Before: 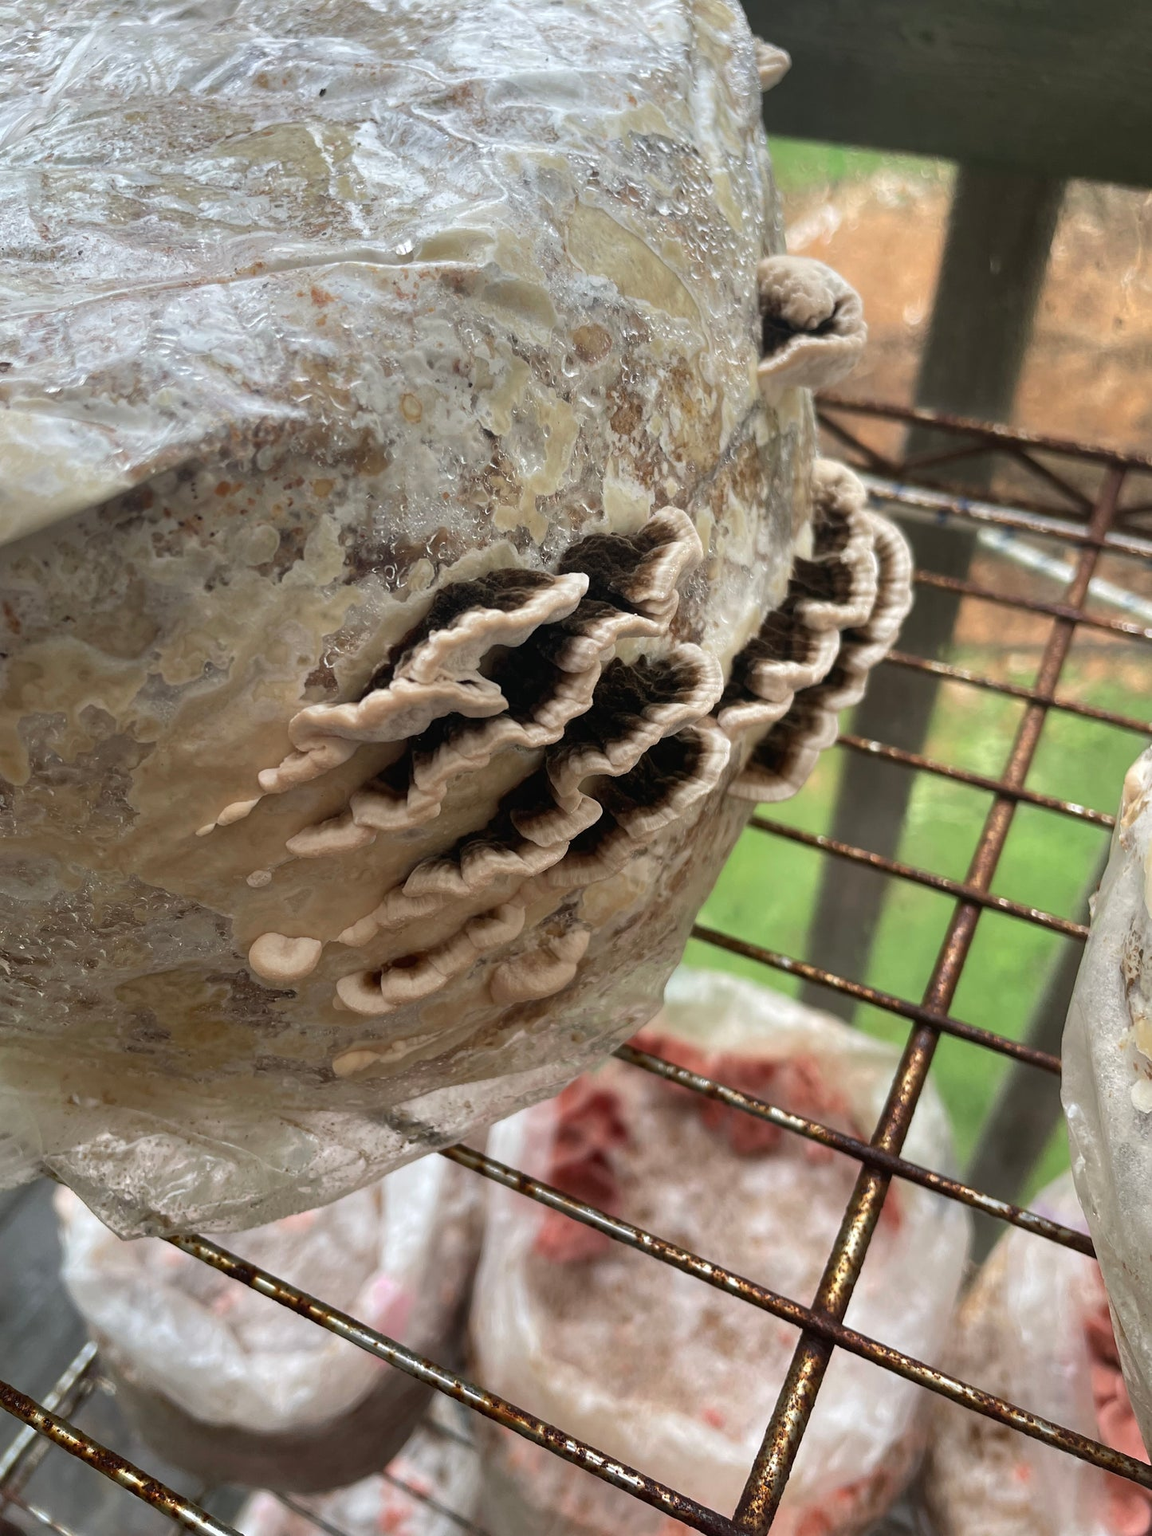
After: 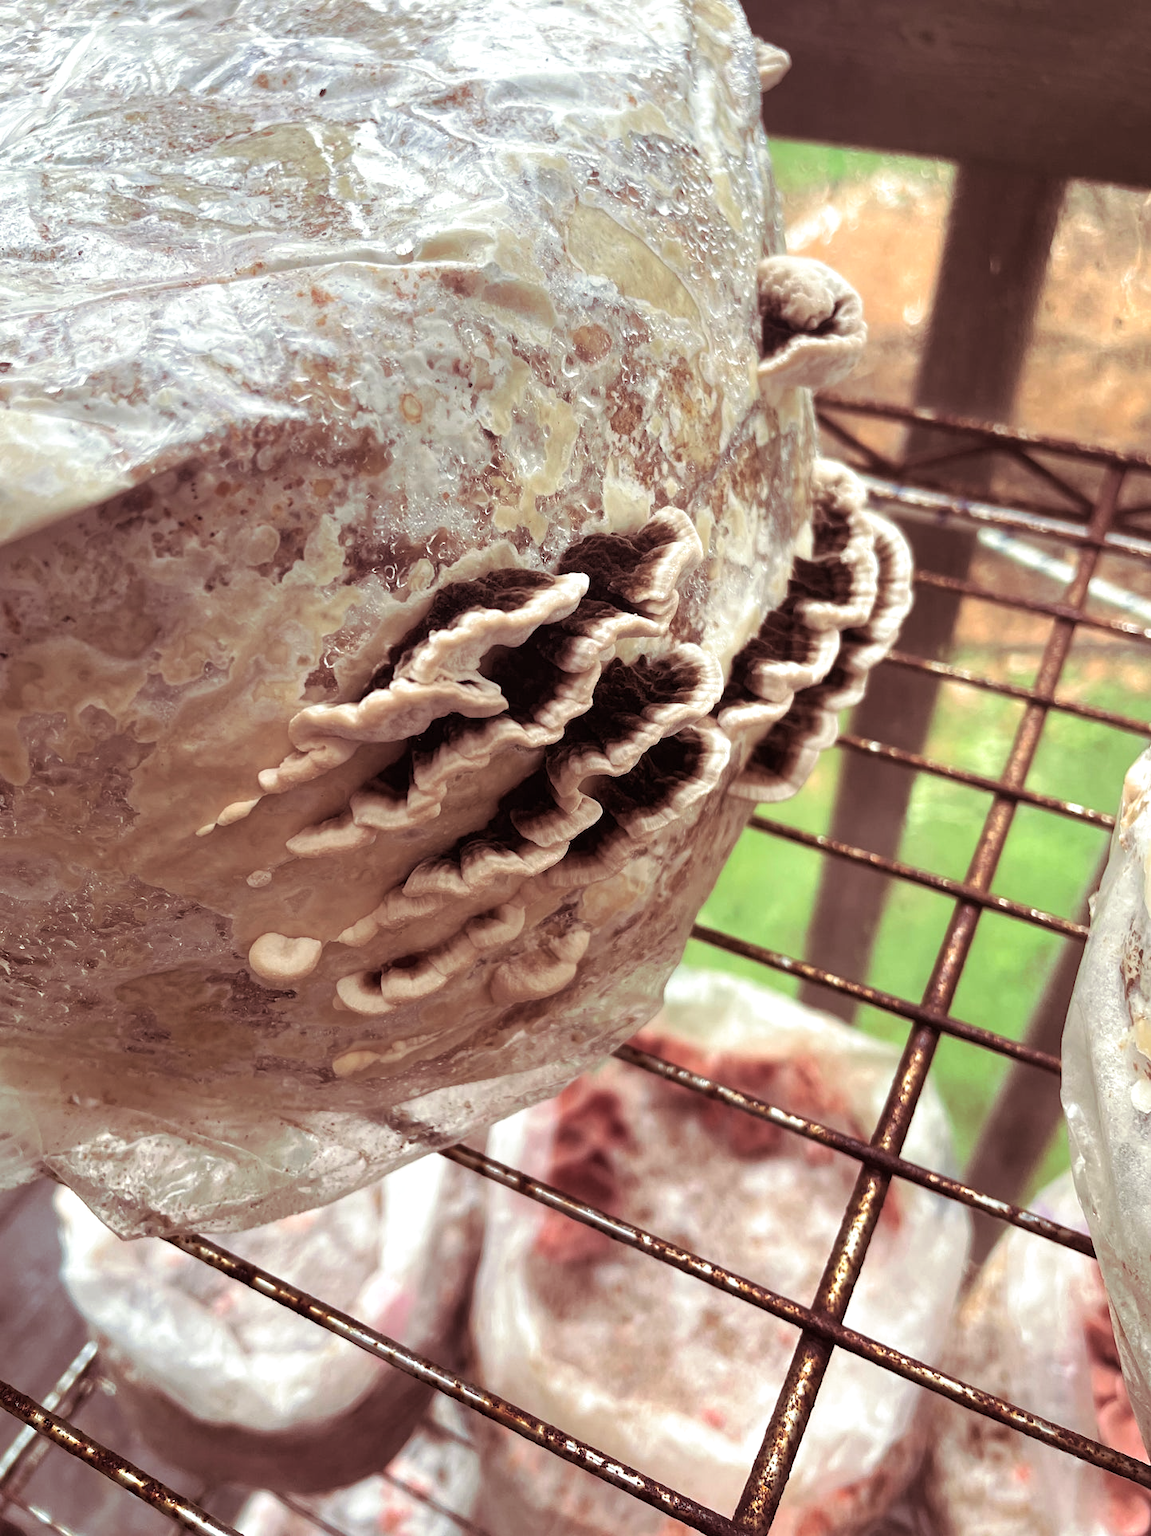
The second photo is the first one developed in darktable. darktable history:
exposure: black level correction 0.001, exposure 0.5 EV, compensate exposure bias true, compensate highlight preservation false
split-toning: on, module defaults
